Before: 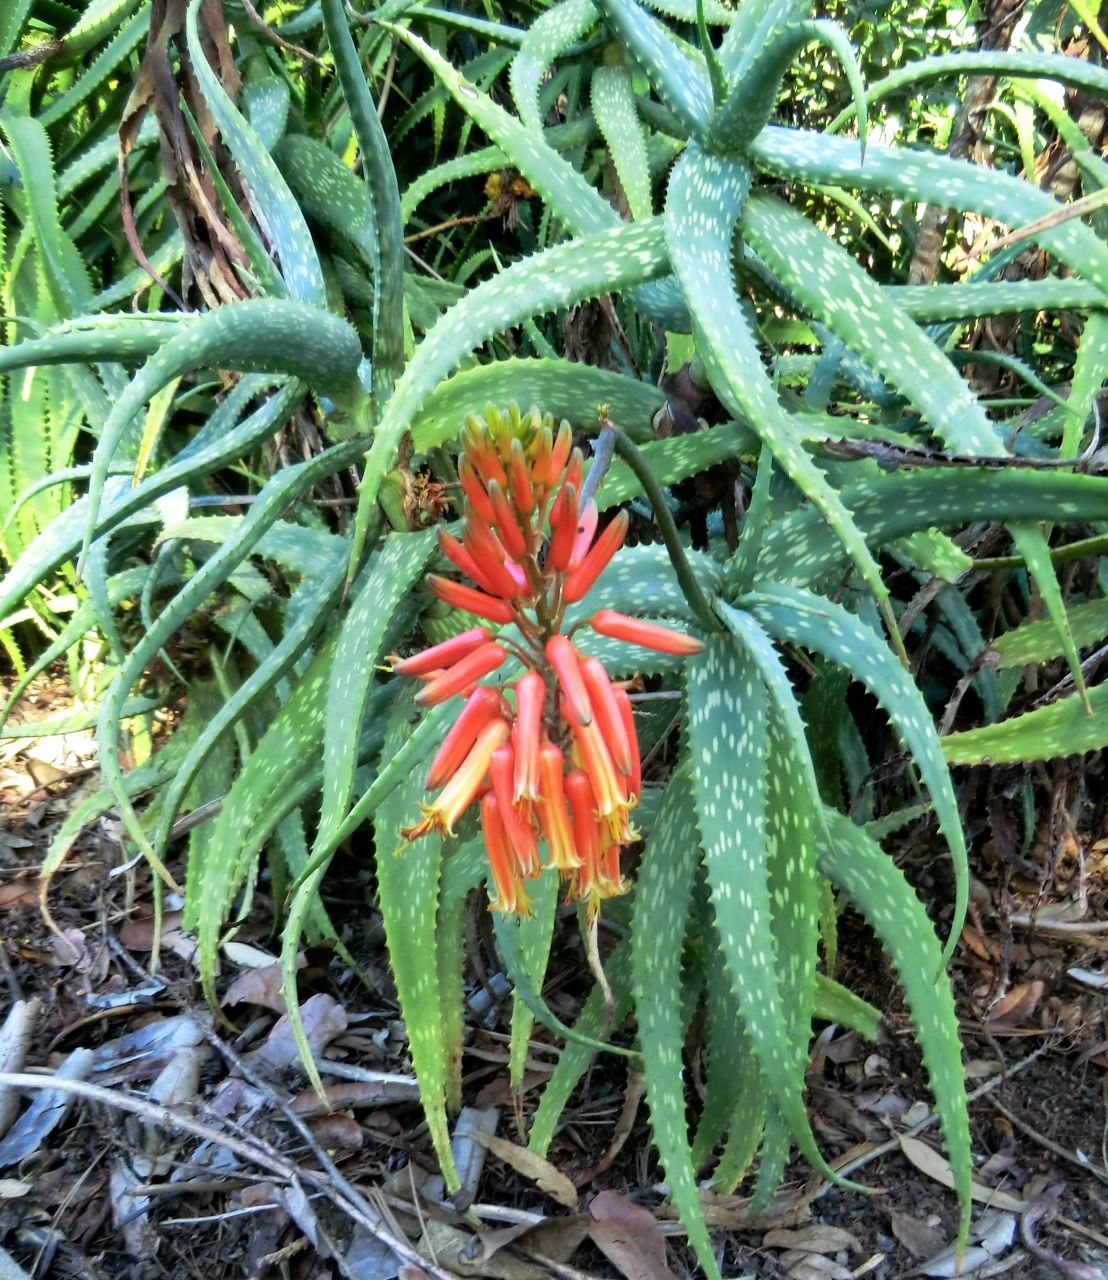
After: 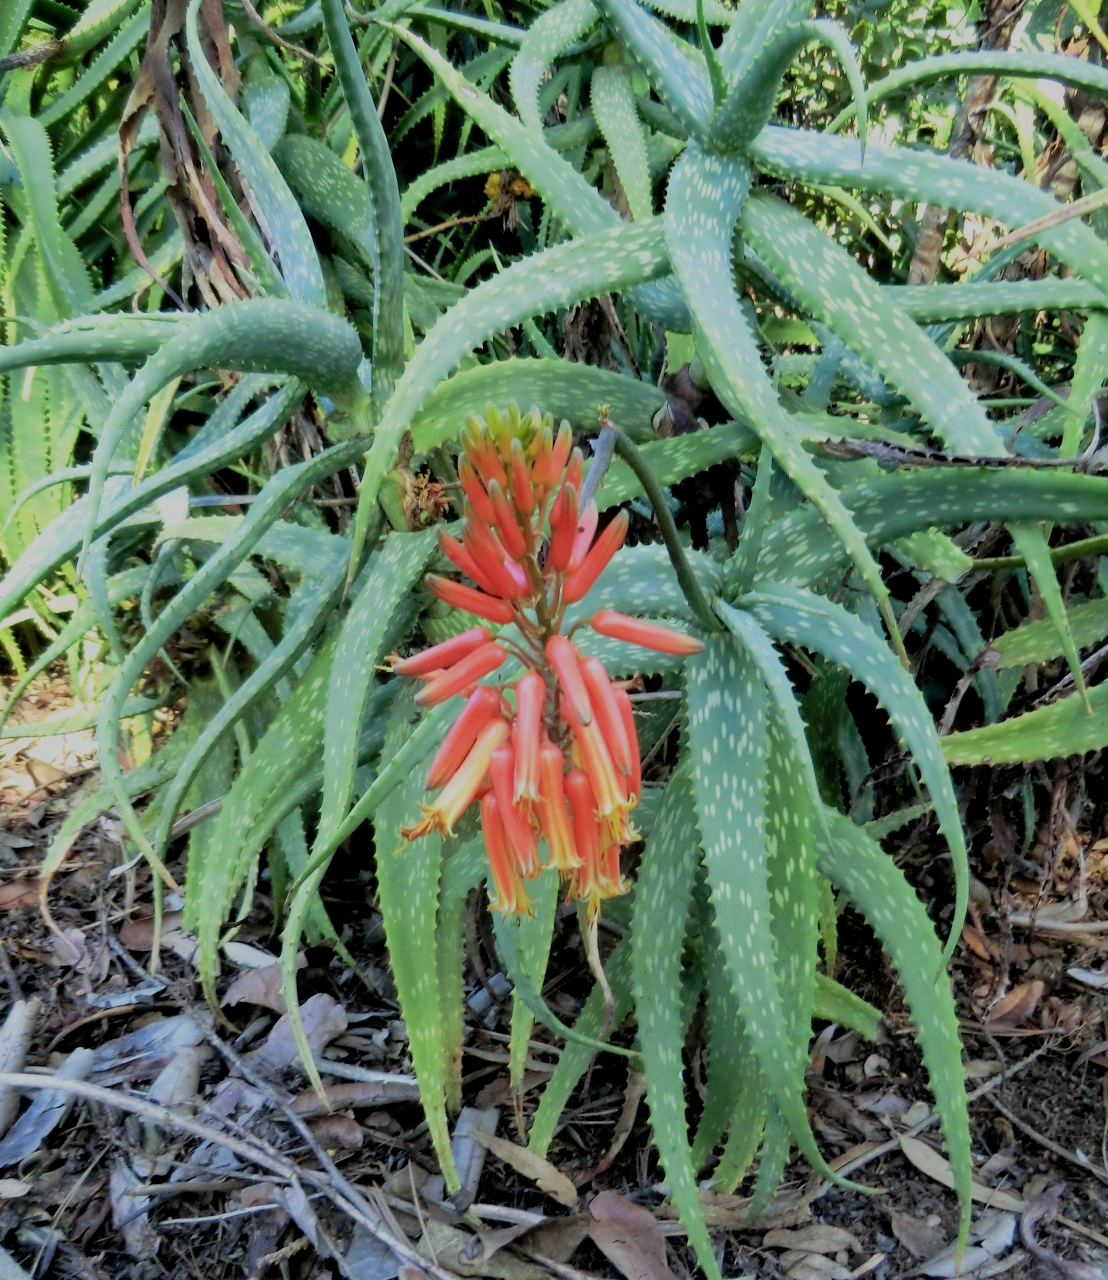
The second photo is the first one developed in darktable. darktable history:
filmic rgb: black relative exposure -8.75 EV, white relative exposure 4.98 EV, target black luminance 0%, hardness 3.77, latitude 65.62%, contrast 0.83, shadows ↔ highlights balance 19.22%
